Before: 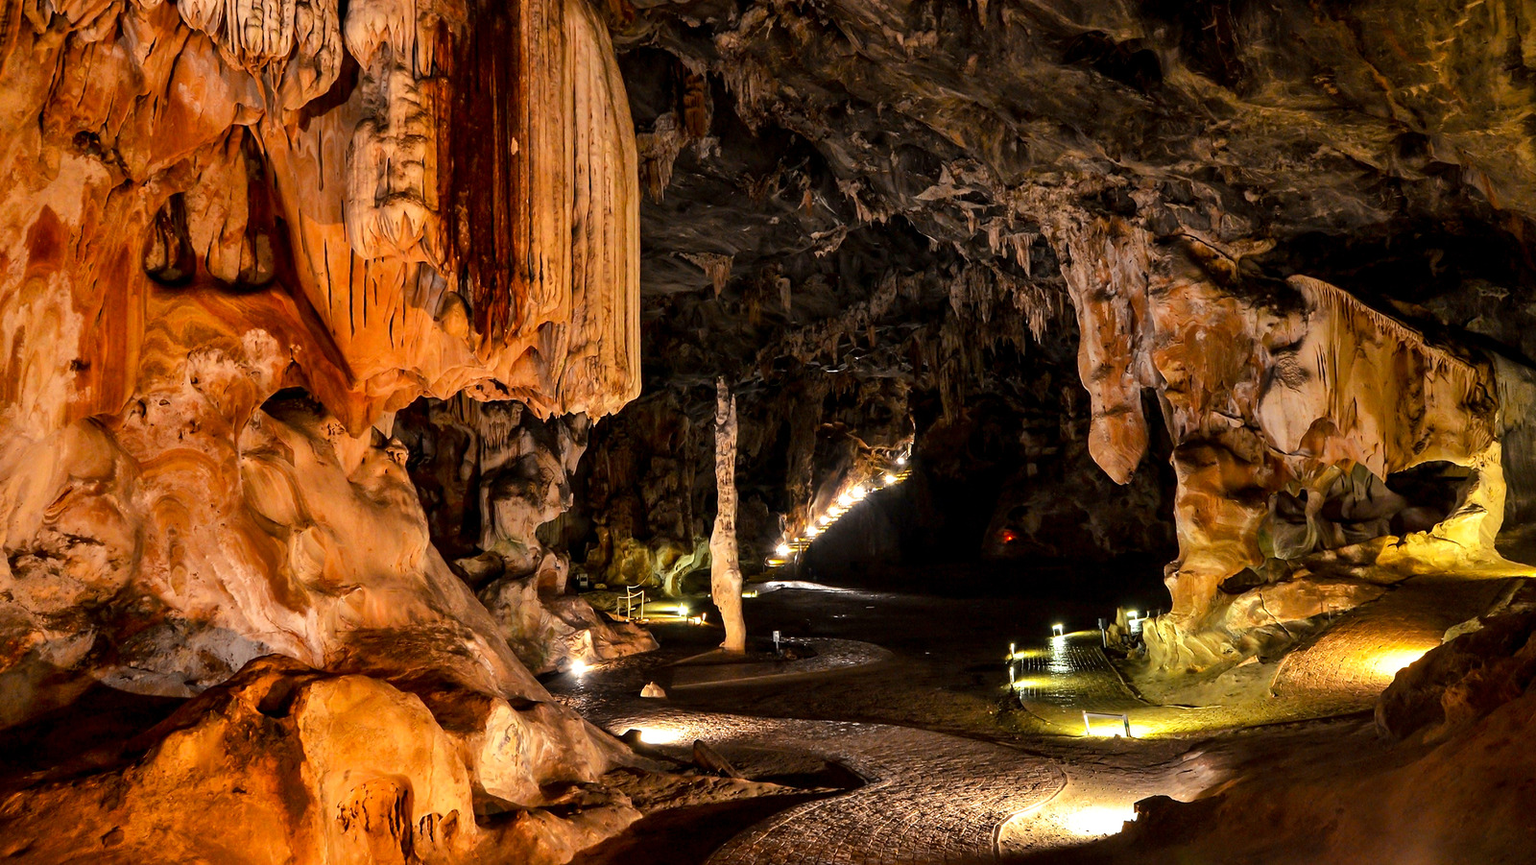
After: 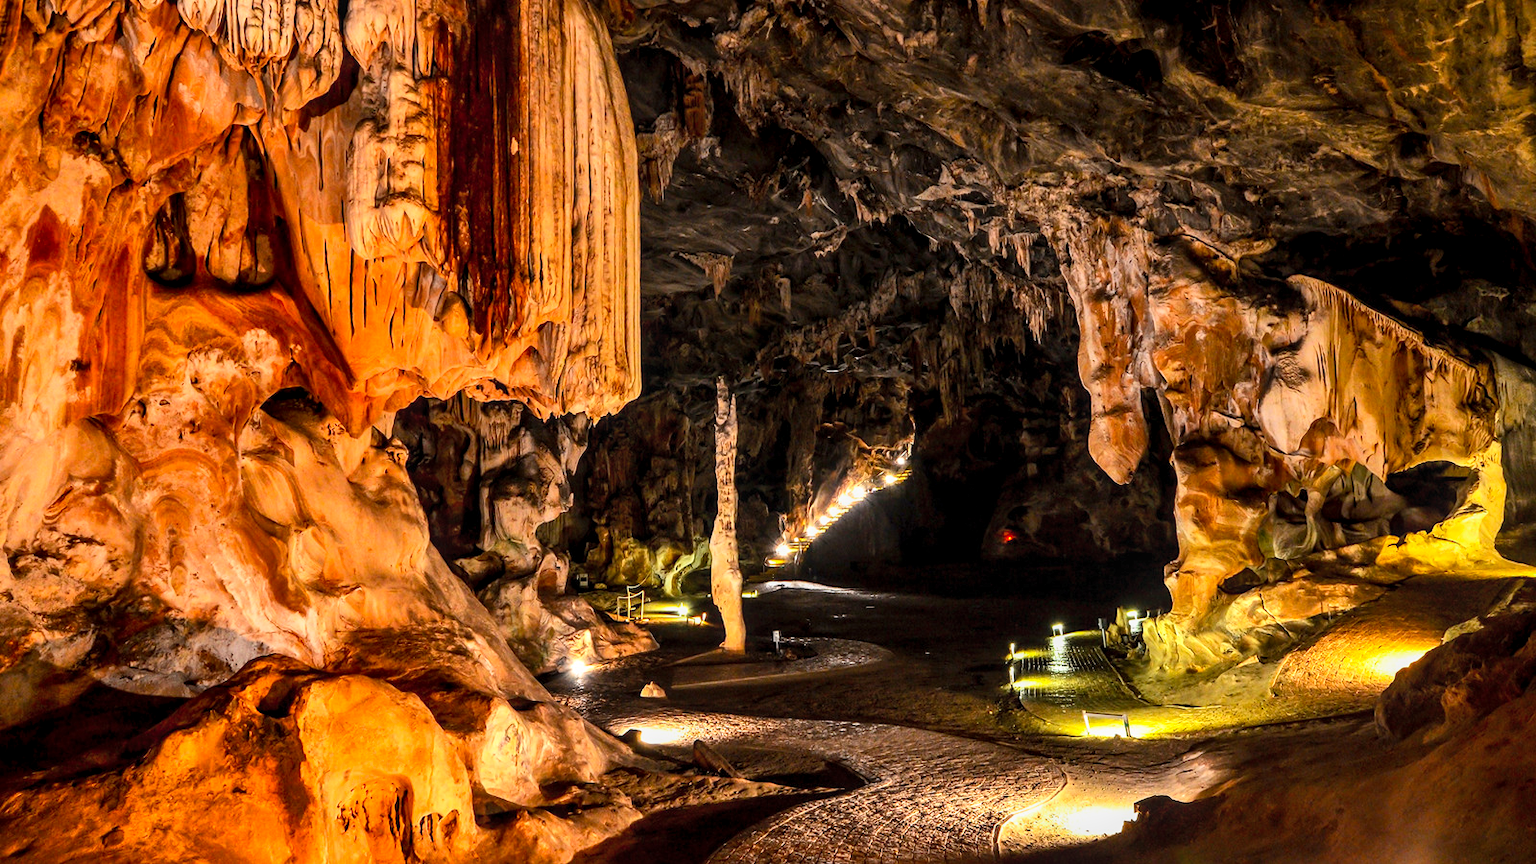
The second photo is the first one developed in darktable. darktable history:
contrast brightness saturation: contrast 0.203, brightness 0.168, saturation 0.224
local contrast: on, module defaults
